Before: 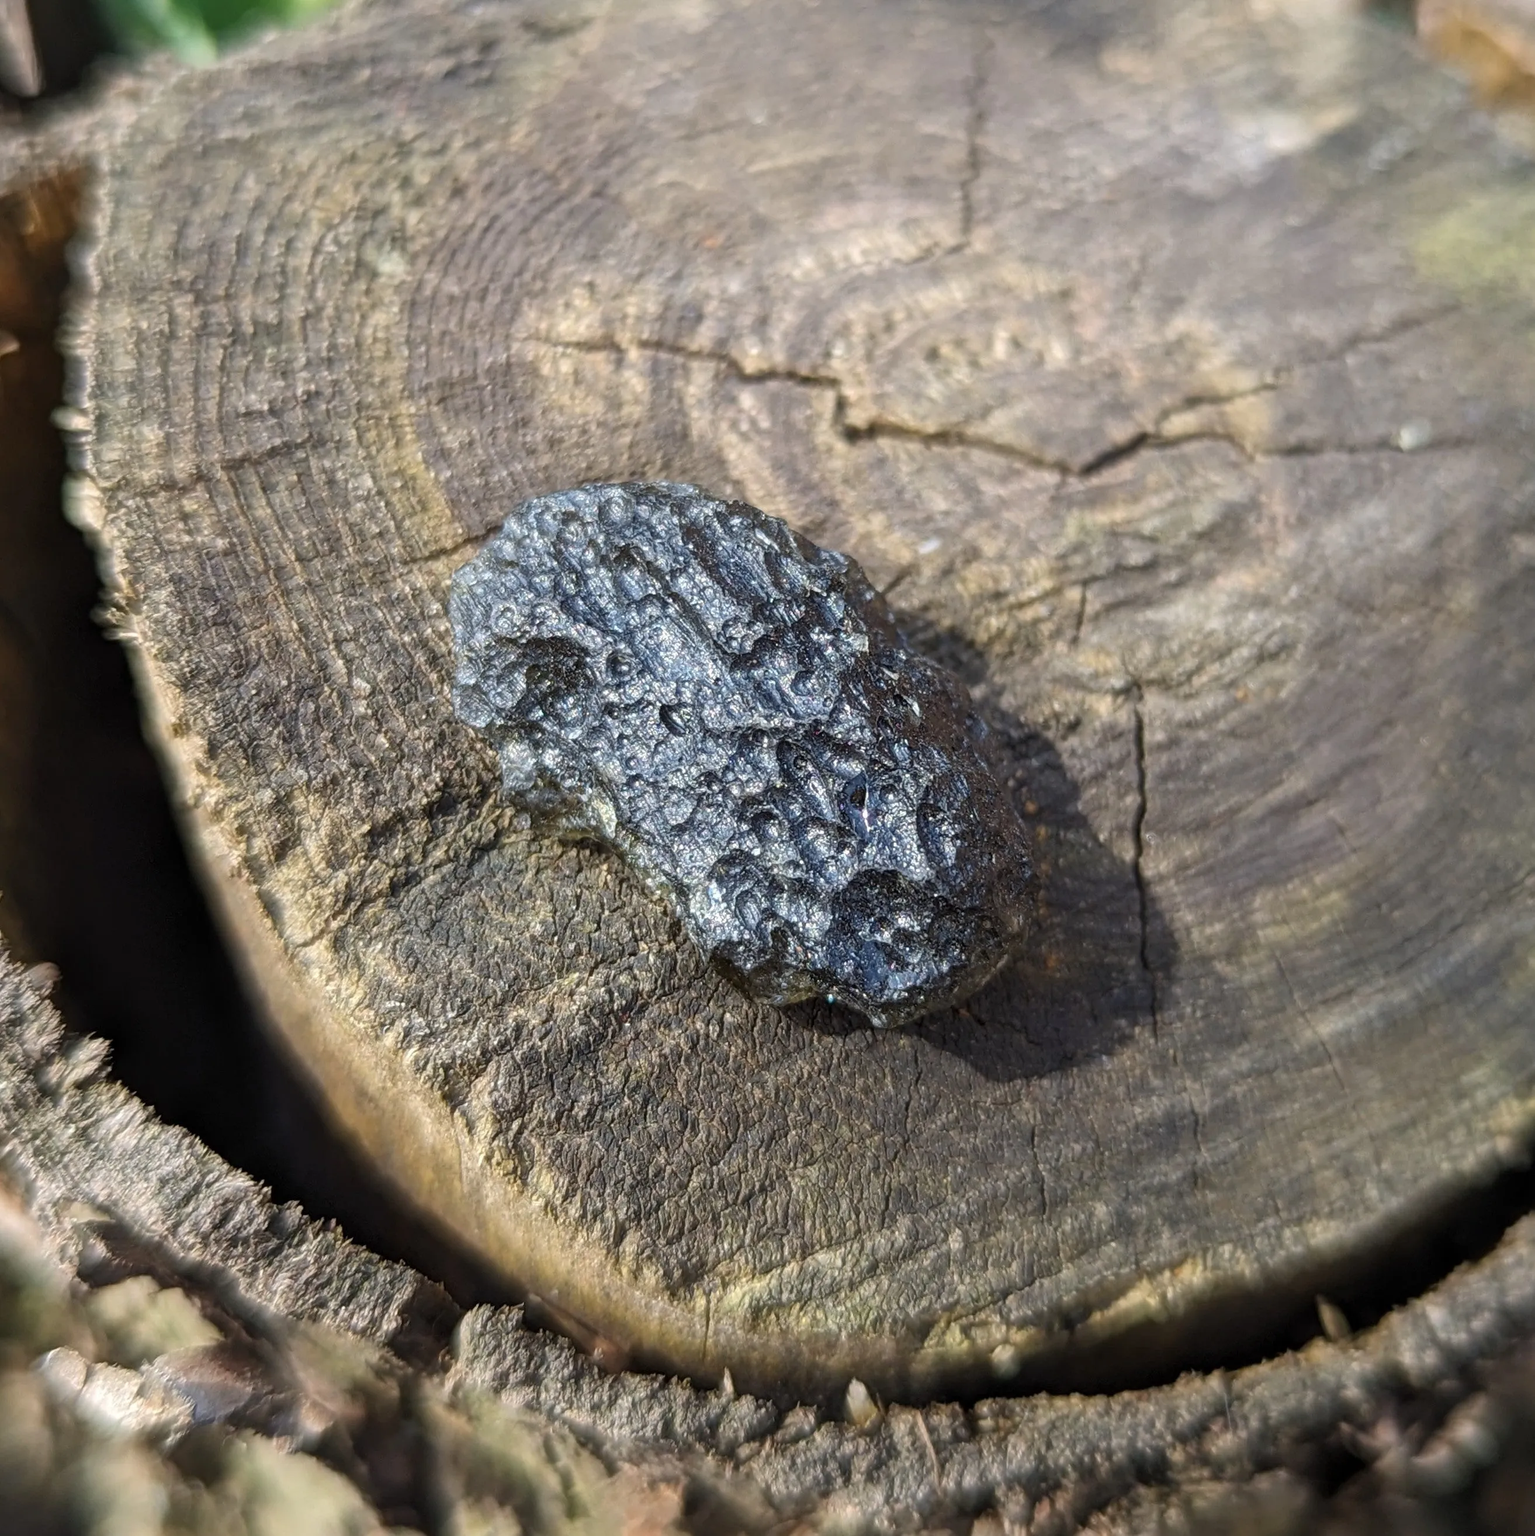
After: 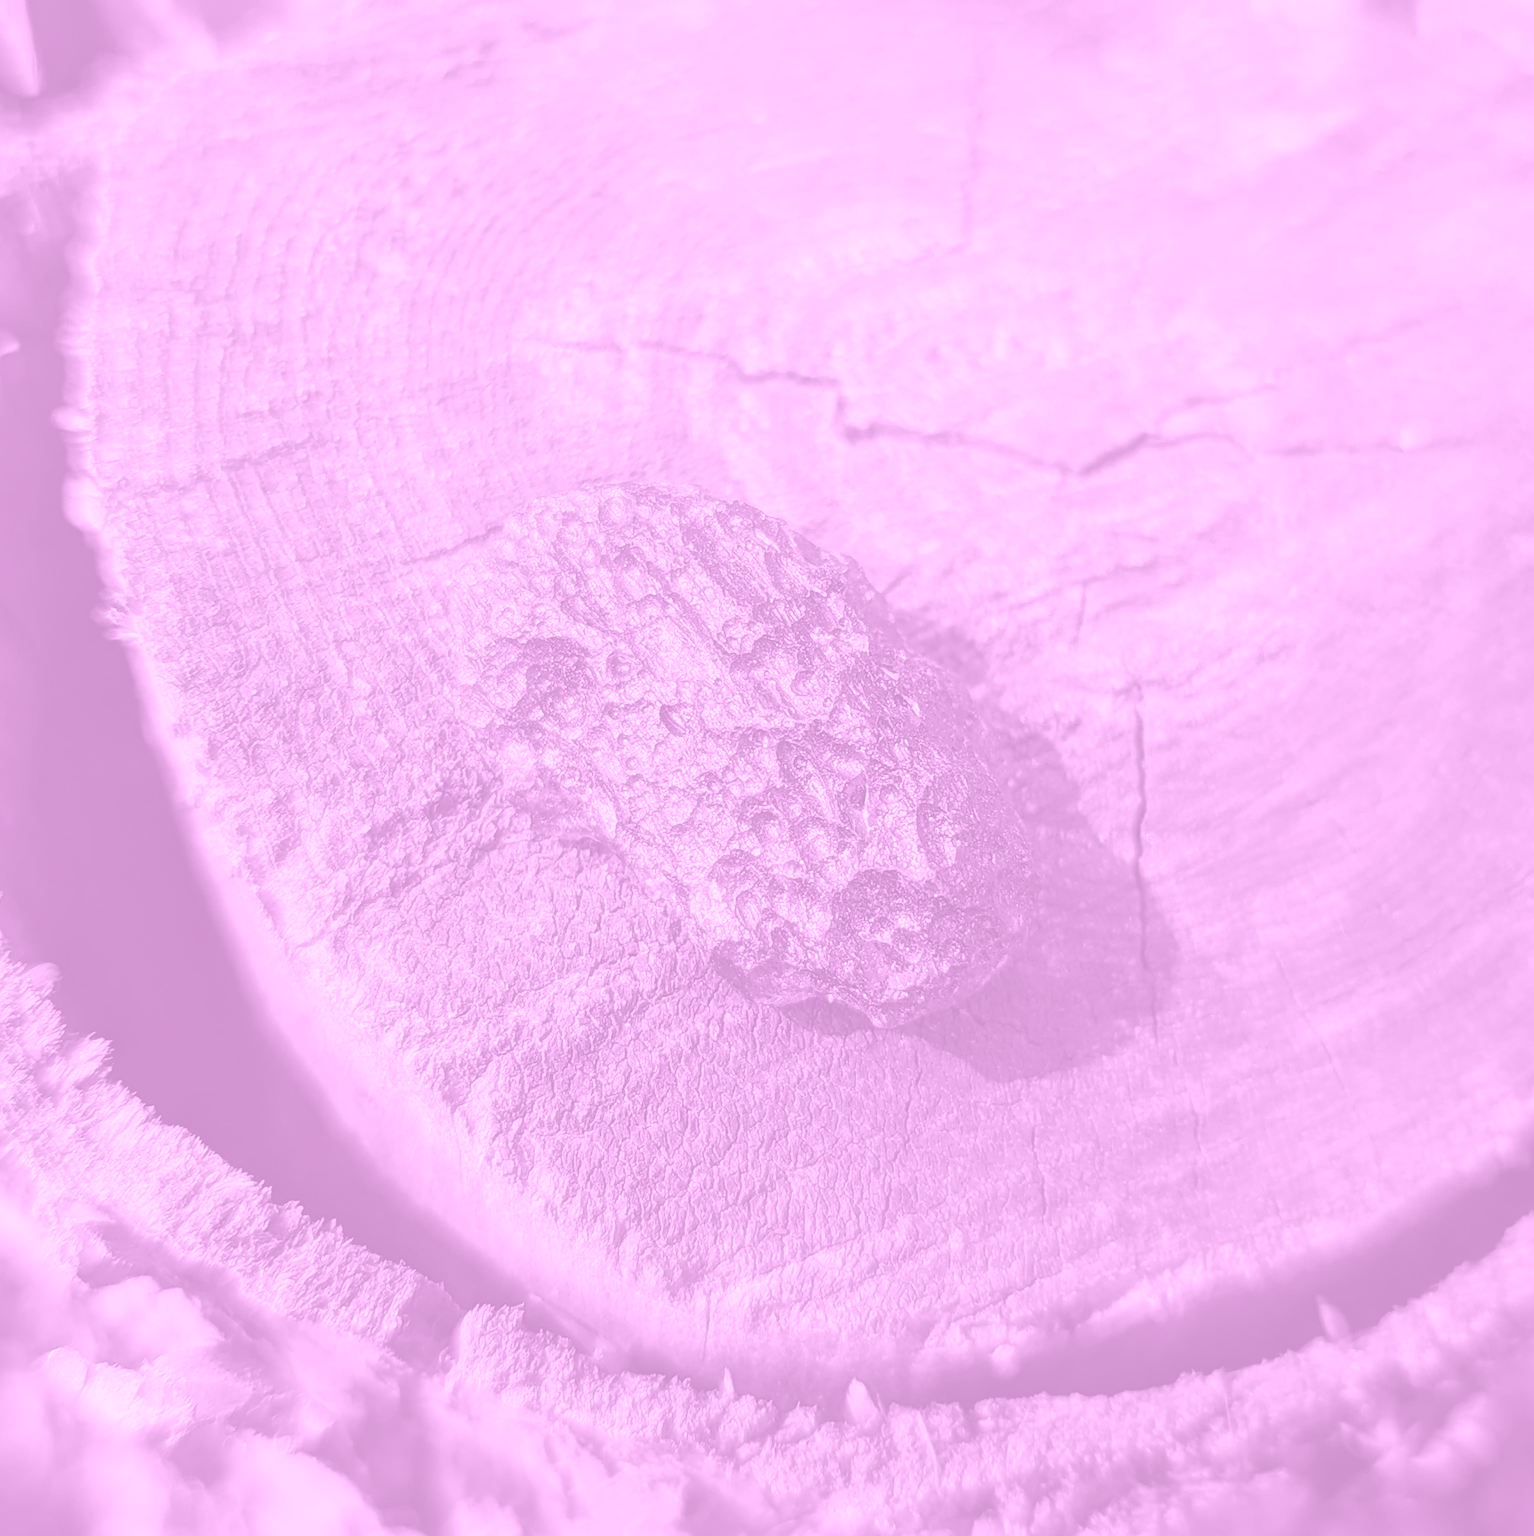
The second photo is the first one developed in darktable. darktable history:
colorize: hue 331.2°, saturation 75%, source mix 30.28%, lightness 70.52%, version 1
sharpen: on, module defaults
